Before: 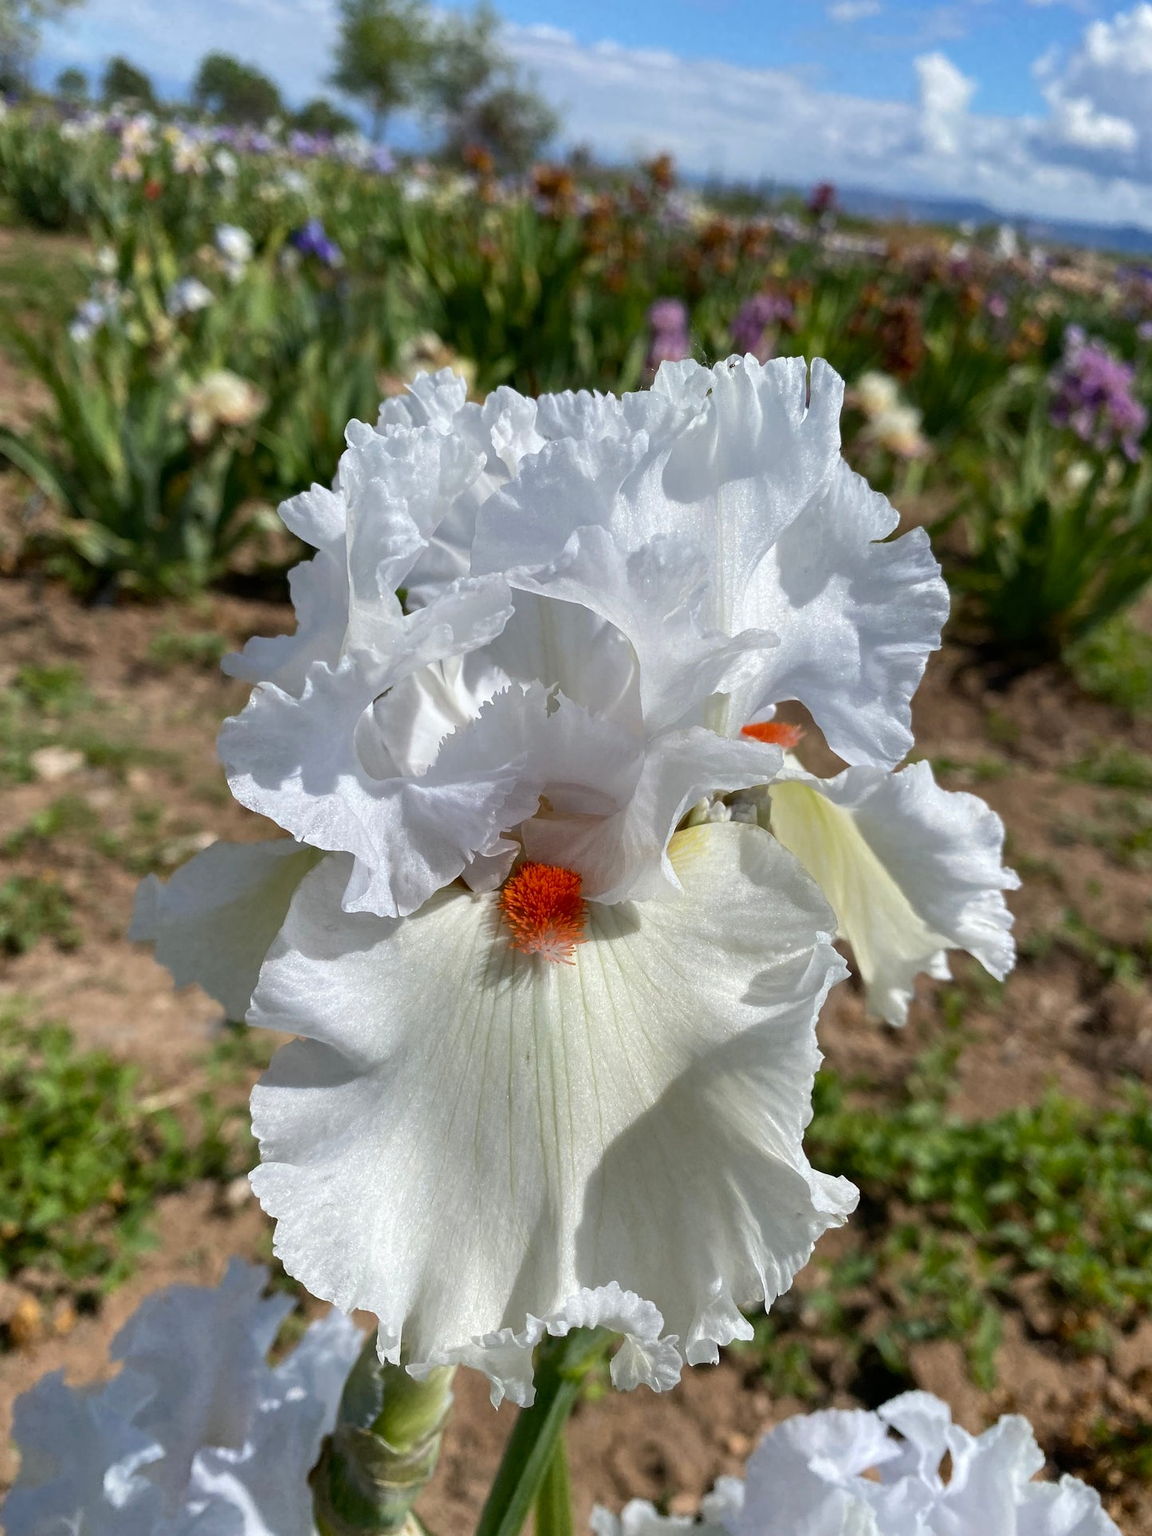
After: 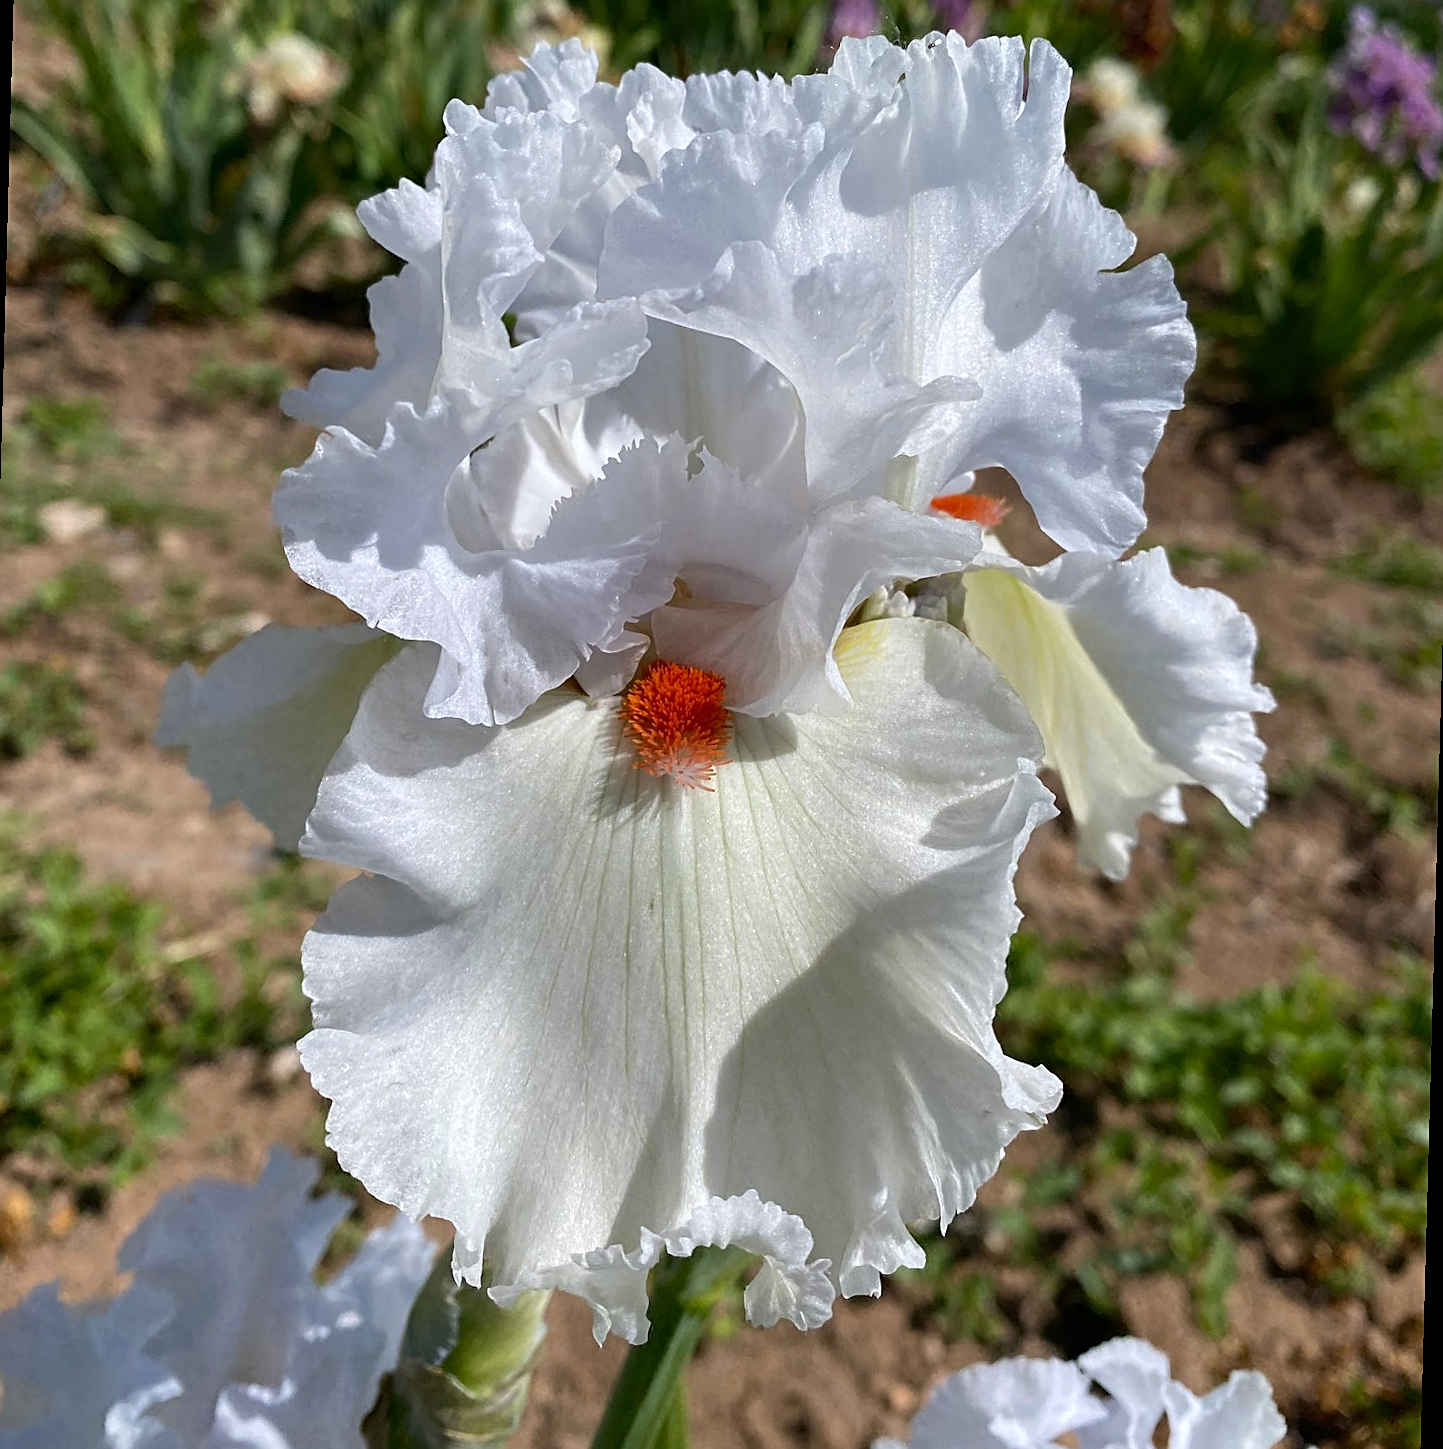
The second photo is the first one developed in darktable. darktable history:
crop and rotate: top 19.998%
white balance: red 1.004, blue 1.024
sharpen: on, module defaults
rotate and perspective: rotation 1.57°, crop left 0.018, crop right 0.982, crop top 0.039, crop bottom 0.961
